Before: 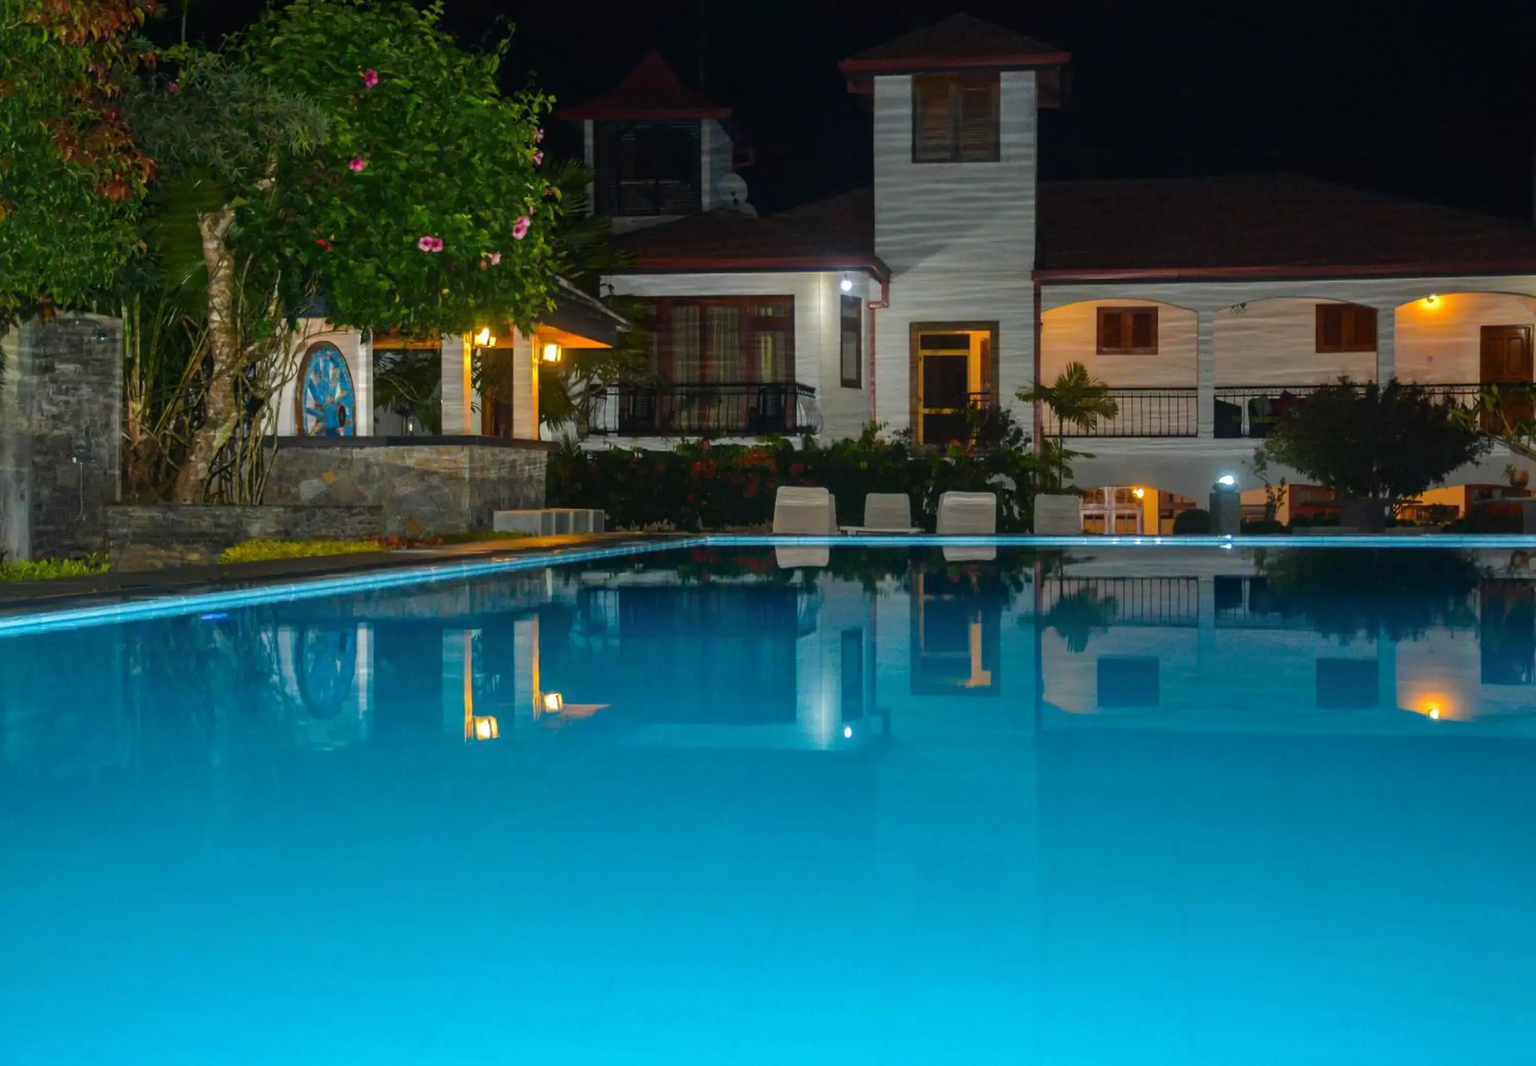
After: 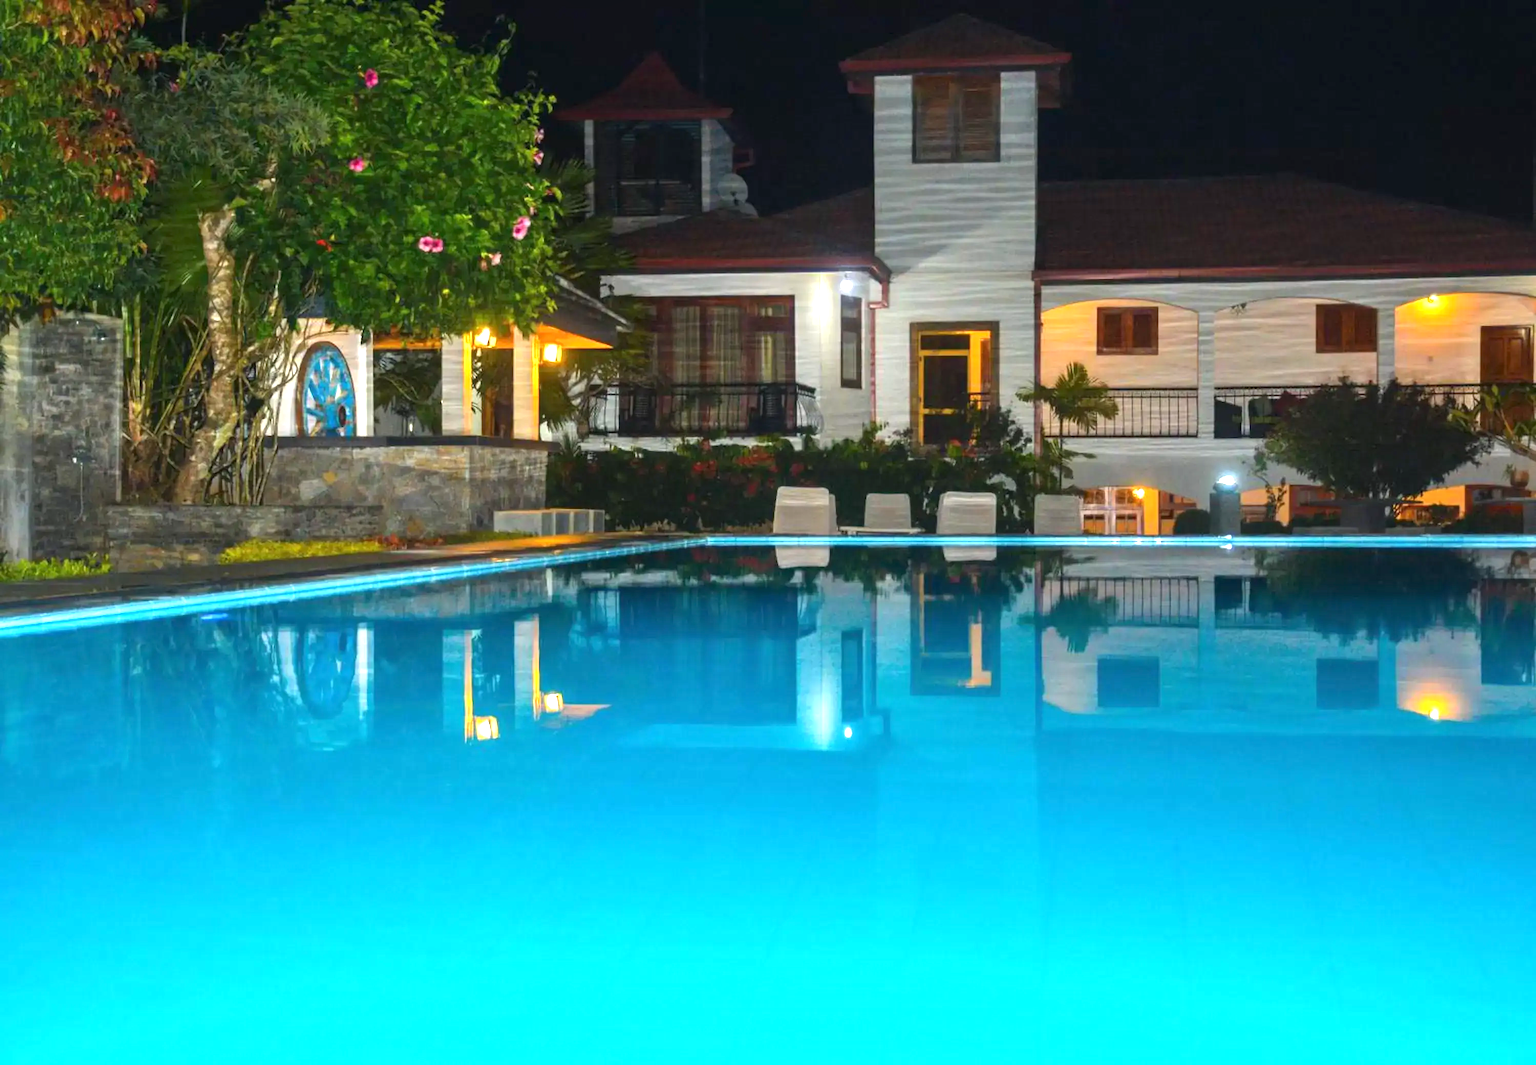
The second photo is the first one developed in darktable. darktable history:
exposure: black level correction 0, exposure 1.2 EV, compensate exposure bias true, compensate highlight preservation false
tone equalizer: on, module defaults
